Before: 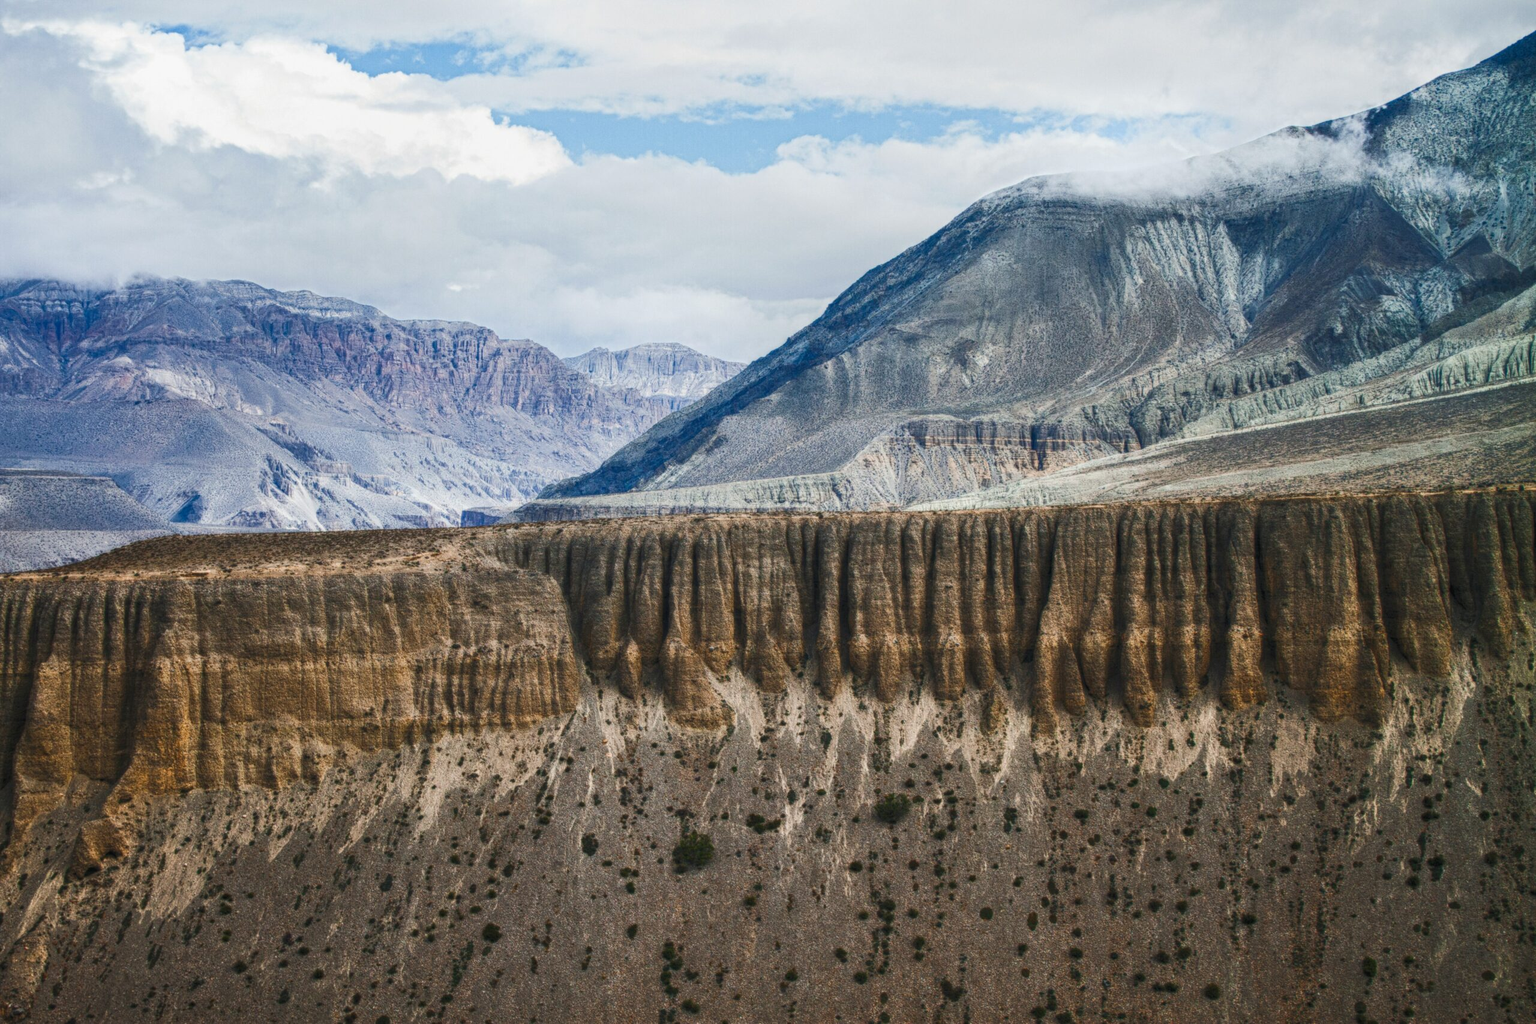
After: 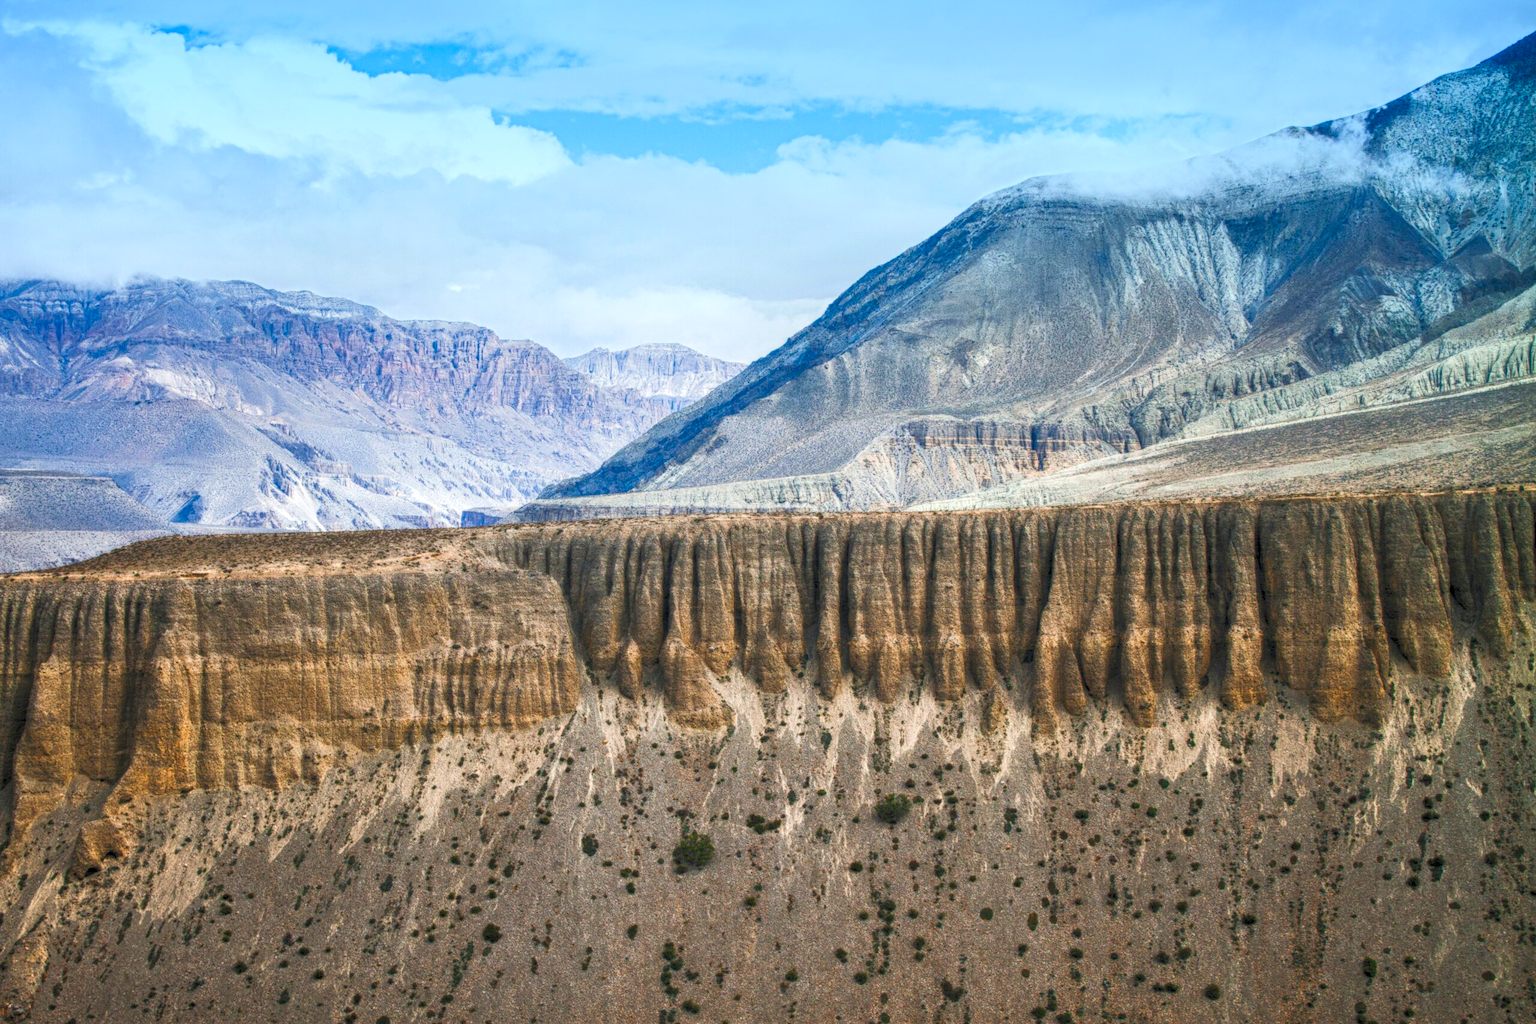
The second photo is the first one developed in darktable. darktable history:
levels: black 3.83%, white 90.64%, levels [0.044, 0.416, 0.908]
graduated density: density 2.02 EV, hardness 44%, rotation 0.374°, offset 8.21, hue 208.8°, saturation 97%
